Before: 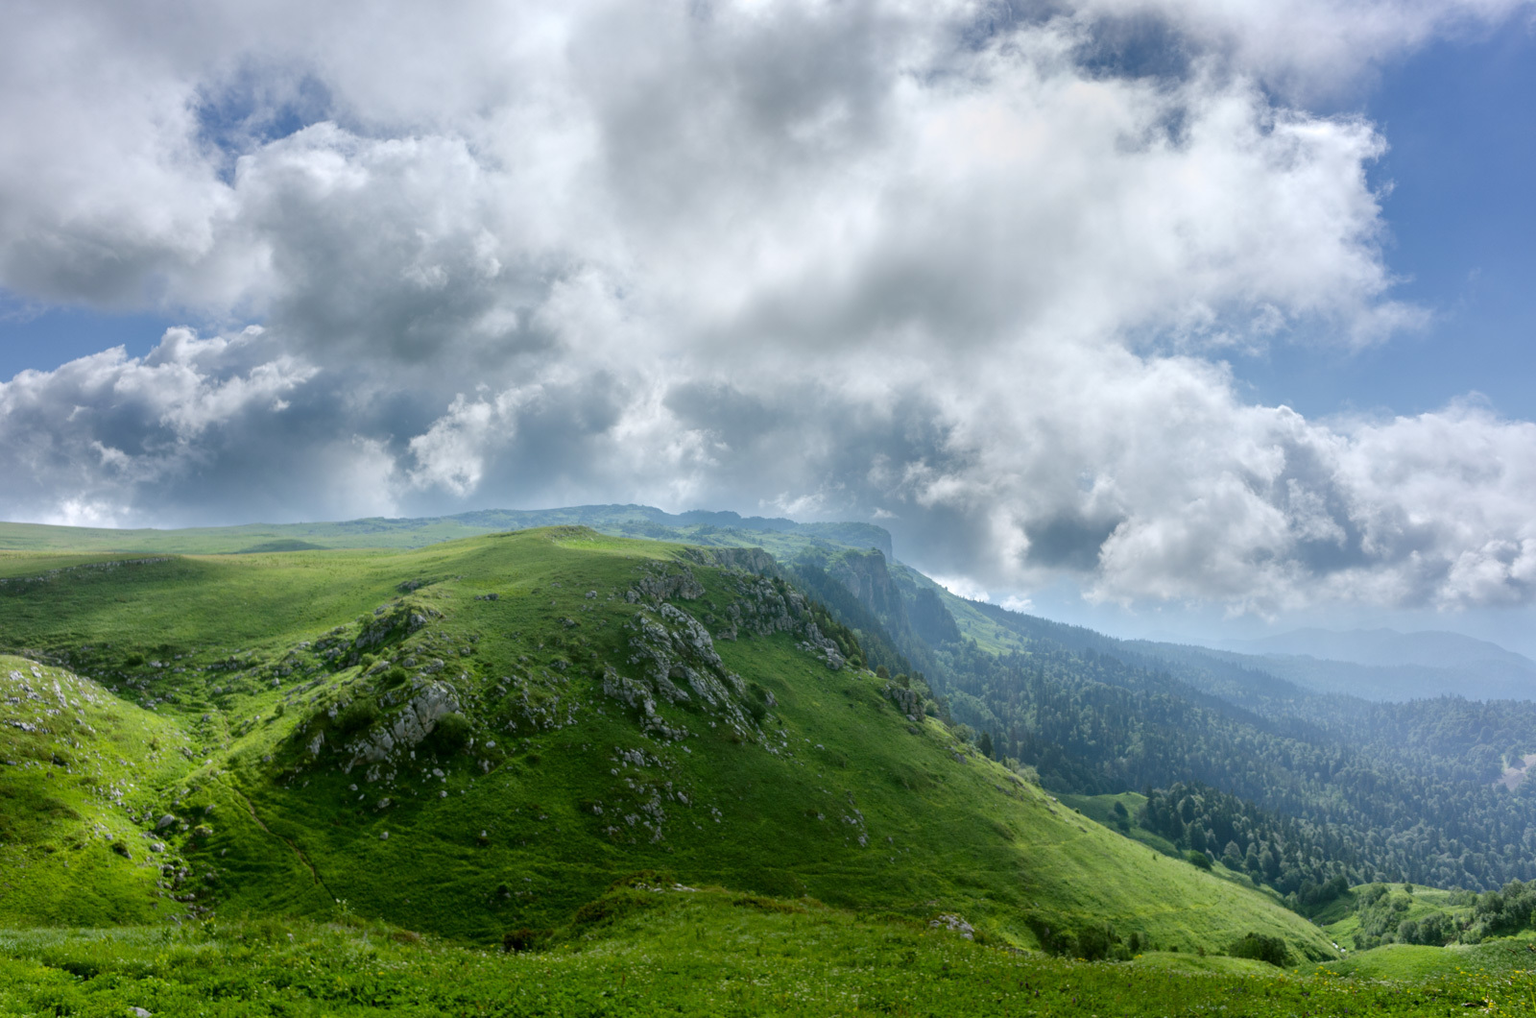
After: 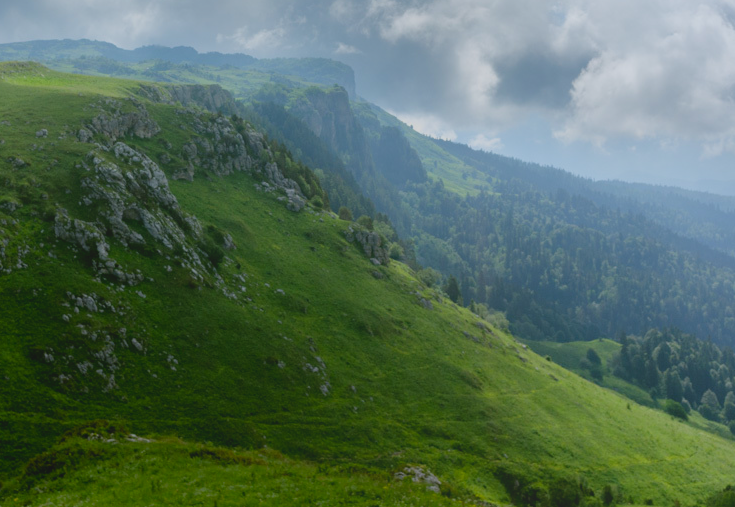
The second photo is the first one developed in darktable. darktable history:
crop: left 35.887%, top 45.921%, right 18.114%, bottom 6.163%
local contrast: detail 69%
filmic rgb: black relative exposure -9.39 EV, white relative exposure 3.02 EV, hardness 6.1
